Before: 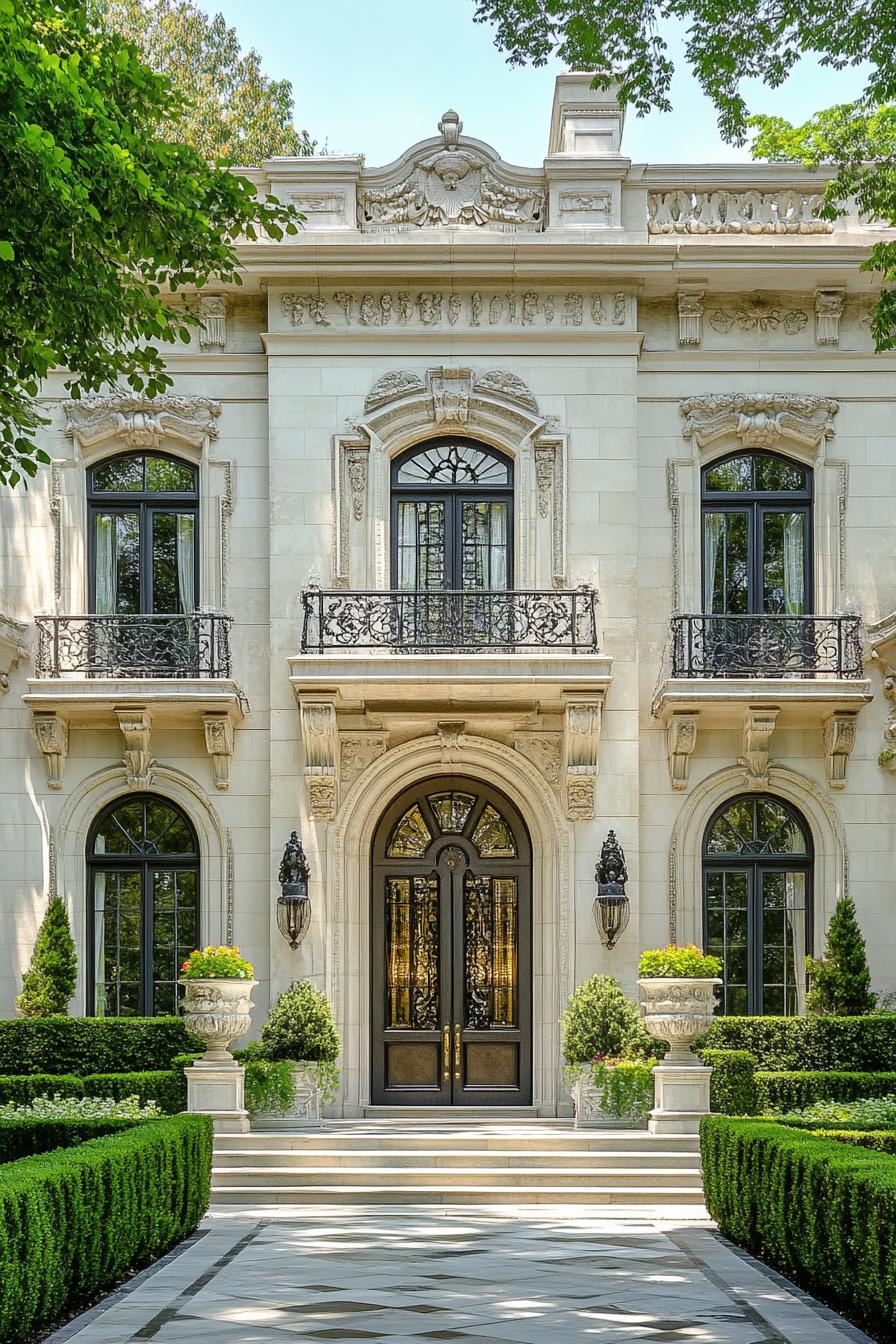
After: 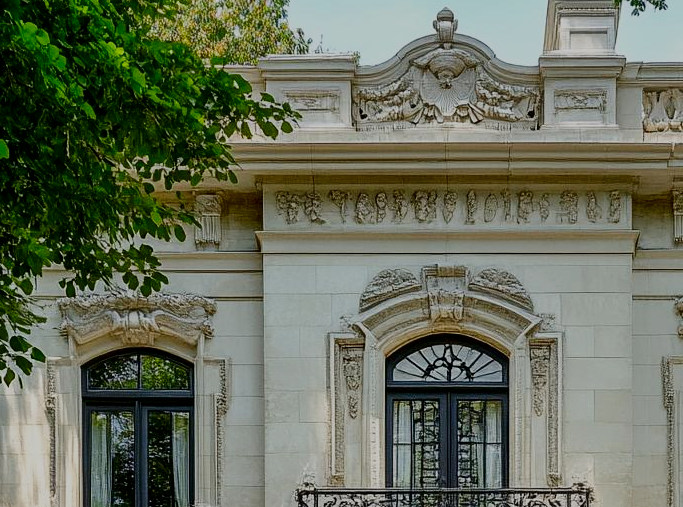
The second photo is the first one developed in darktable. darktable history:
crop: left 0.558%, top 7.633%, right 23.193%, bottom 54.604%
contrast brightness saturation: contrast 0.1, brightness -0.271, saturation 0.138
filmic rgb: black relative exposure -7.65 EV, white relative exposure 4.56 EV, threshold 2.96 EV, hardness 3.61, enable highlight reconstruction true
